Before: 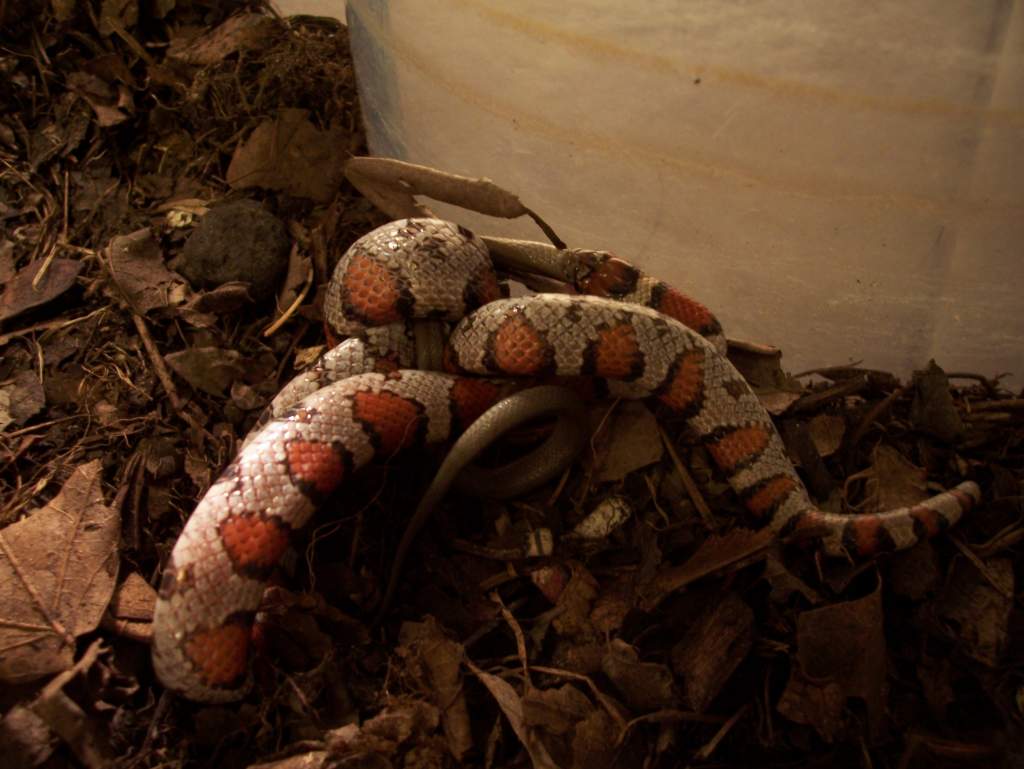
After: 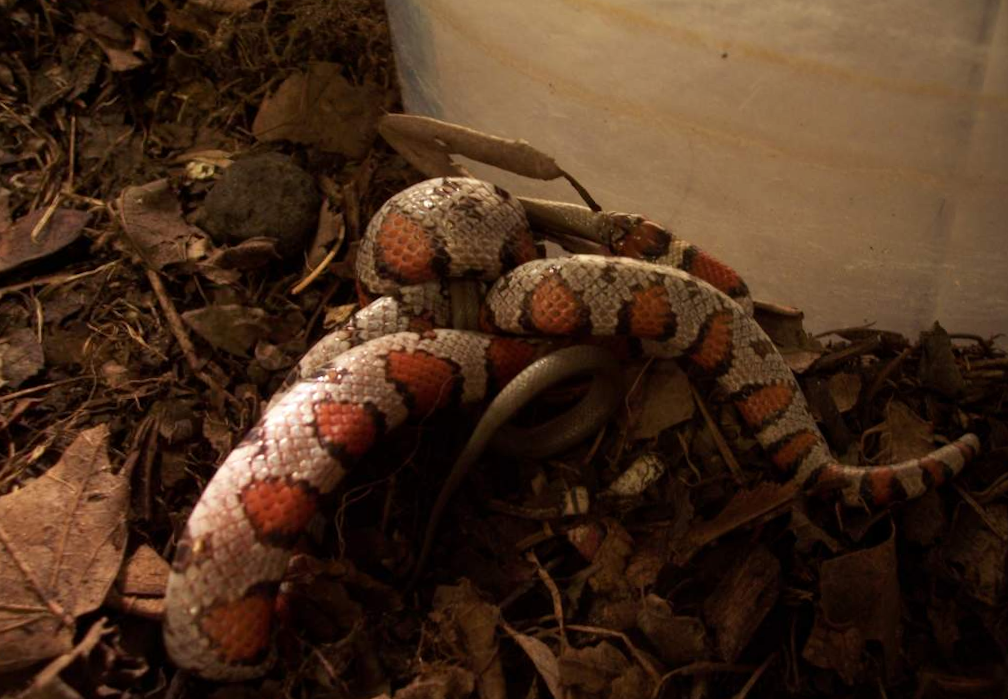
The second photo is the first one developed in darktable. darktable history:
rotate and perspective: rotation -0.013°, lens shift (vertical) -0.027, lens shift (horizontal) 0.178, crop left 0.016, crop right 0.989, crop top 0.082, crop bottom 0.918
tone equalizer: on, module defaults
